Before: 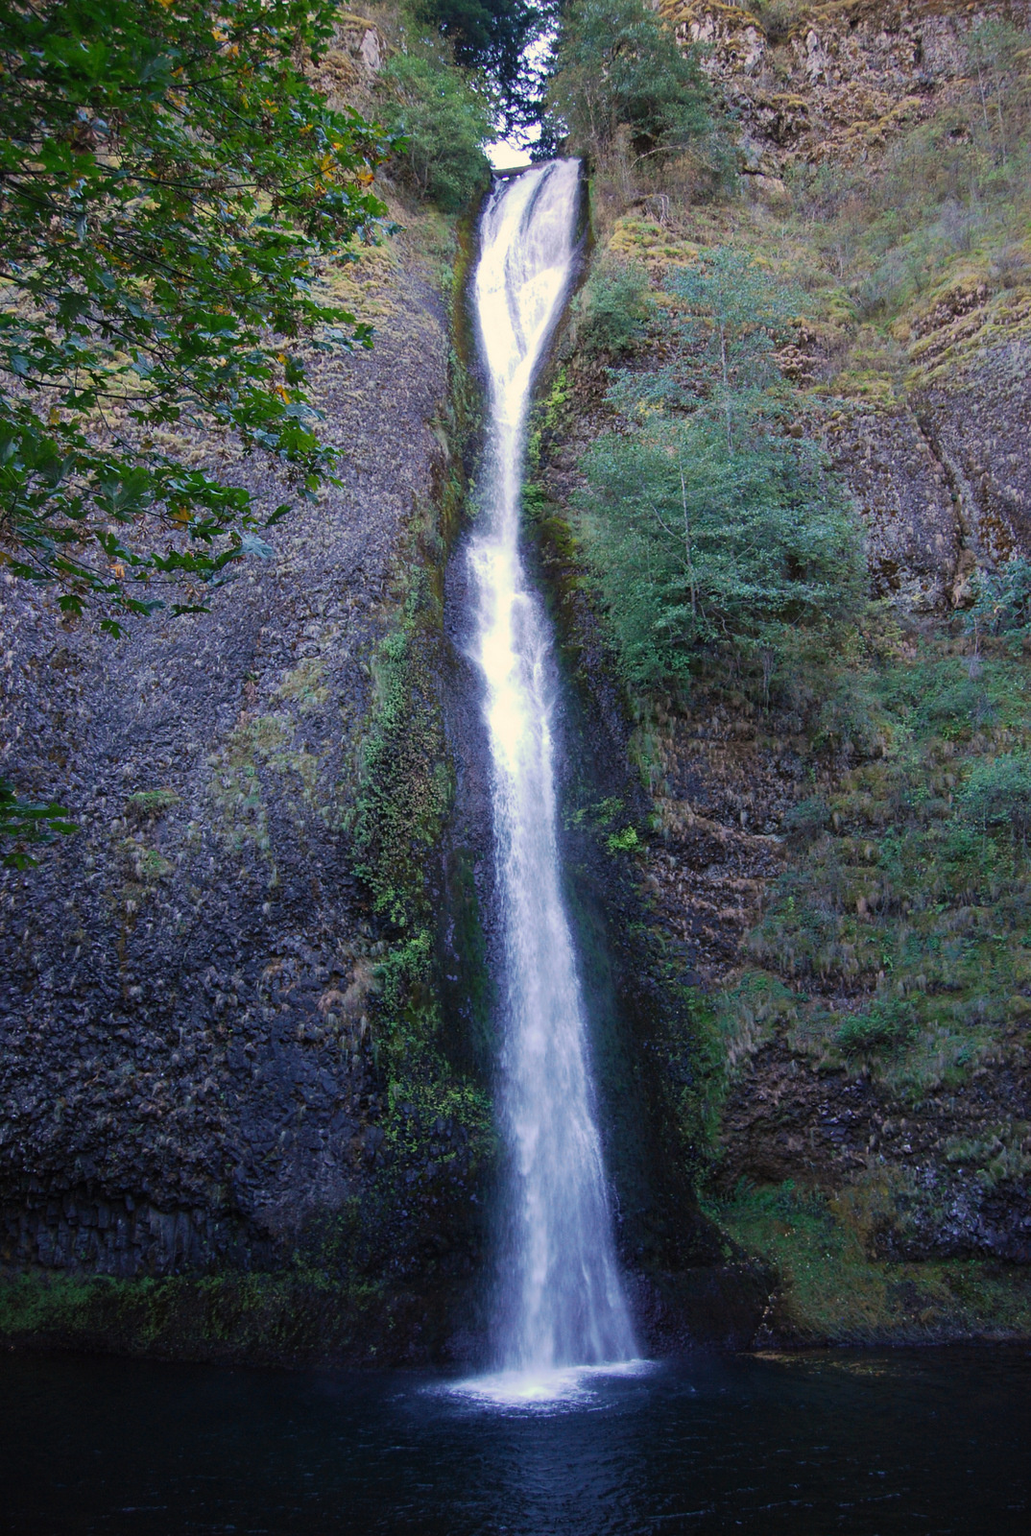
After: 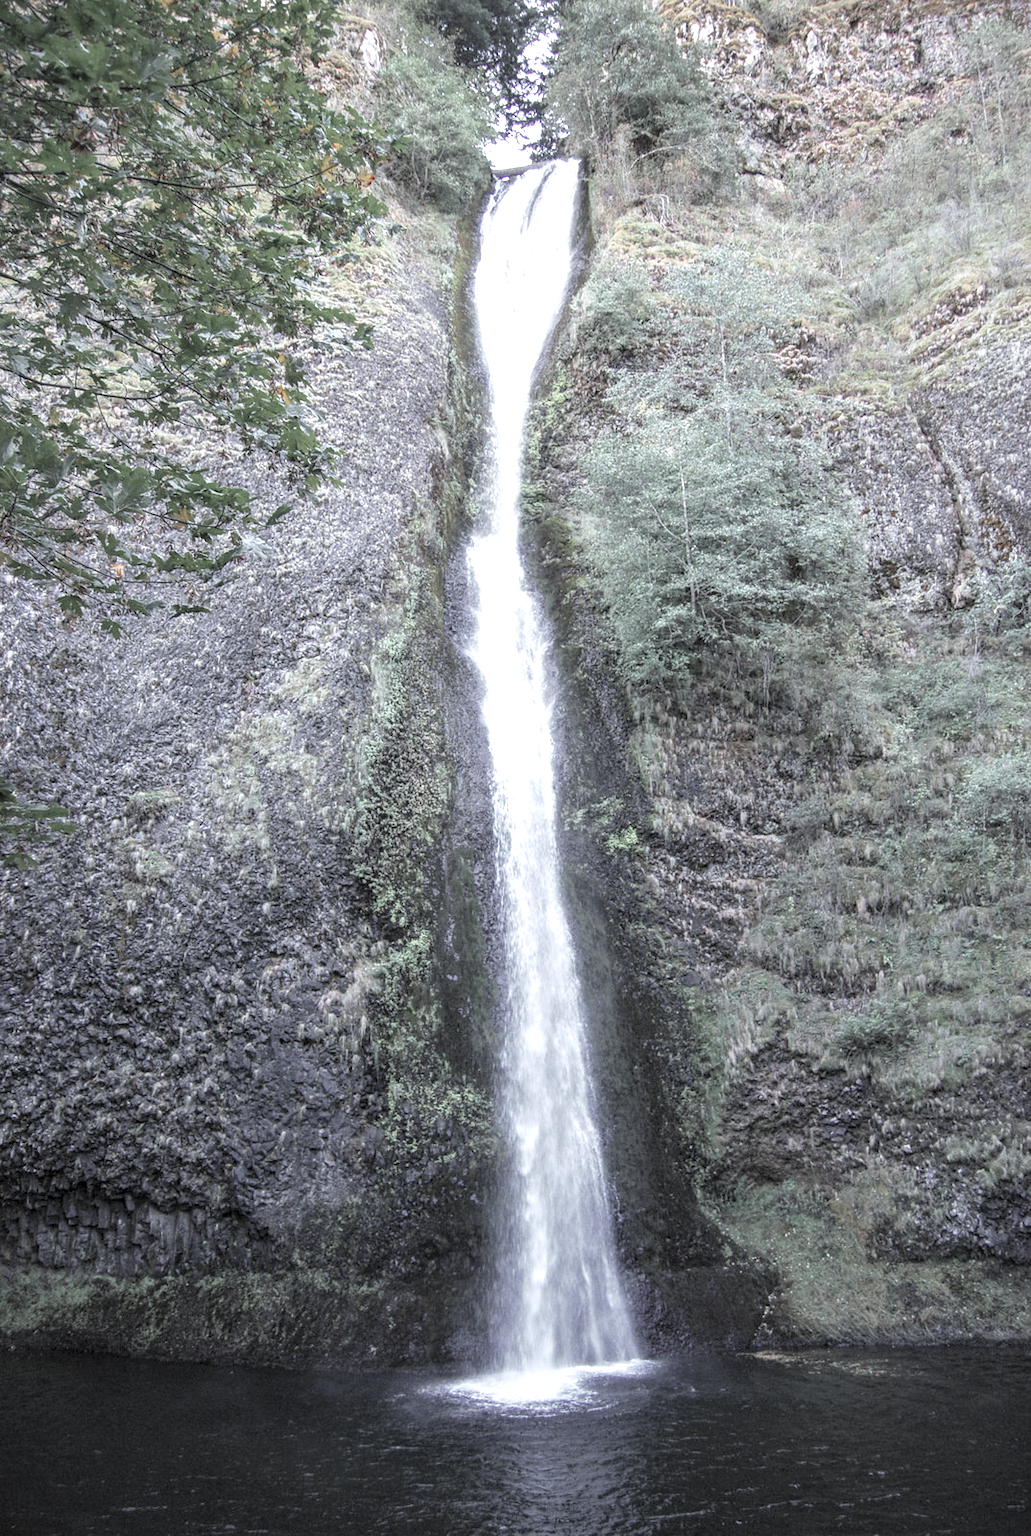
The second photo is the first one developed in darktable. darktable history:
contrast brightness saturation: brightness 0.186, saturation -0.513
color calibration: illuminant as shot in camera, x 0.36, y 0.363, temperature 4564.64 K
local contrast: highlights 1%, shadows 3%, detail 134%
color zones: curves: ch0 [(0, 0.48) (0.209, 0.398) (0.305, 0.332) (0.429, 0.493) (0.571, 0.5) (0.714, 0.5) (0.857, 0.5) (1, 0.48)]; ch1 [(0, 0.736) (0.143, 0.625) (0.225, 0.371) (0.429, 0.256) (0.571, 0.241) (0.714, 0.213) (0.857, 0.48) (1, 0.736)]; ch2 [(0, 0.448) (0.143, 0.498) (0.286, 0.5) (0.429, 0.5) (0.571, 0.5) (0.714, 0.5) (0.857, 0.5) (1, 0.448)]
exposure: black level correction 0.001, exposure 1.051 EV, compensate exposure bias true, compensate highlight preservation false
